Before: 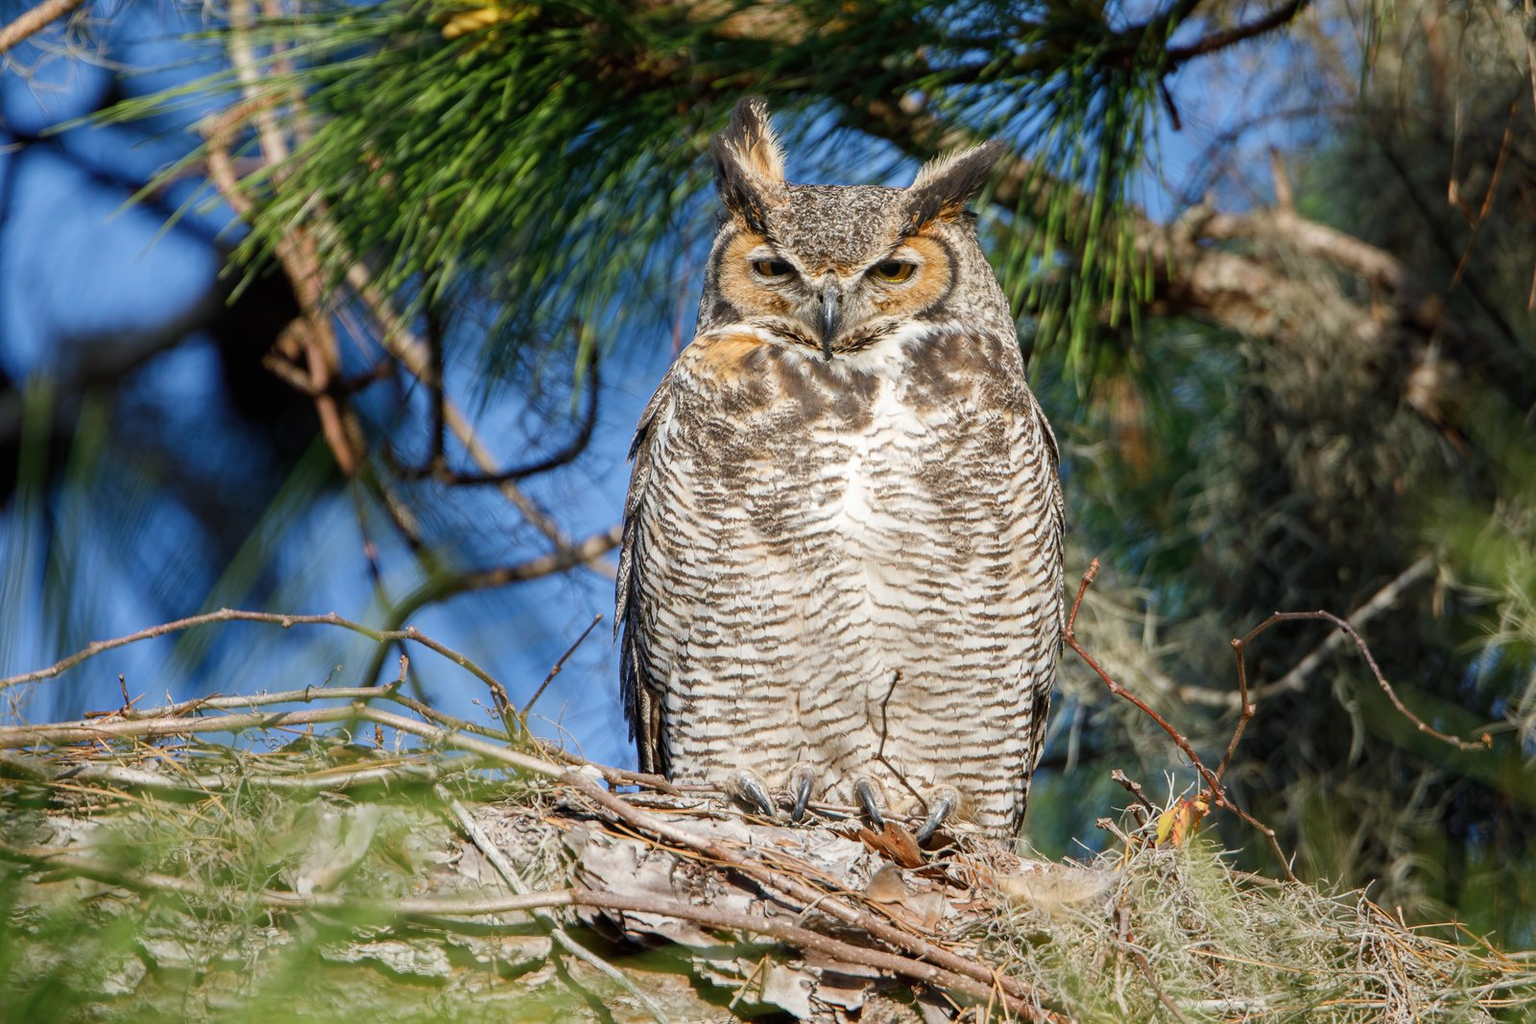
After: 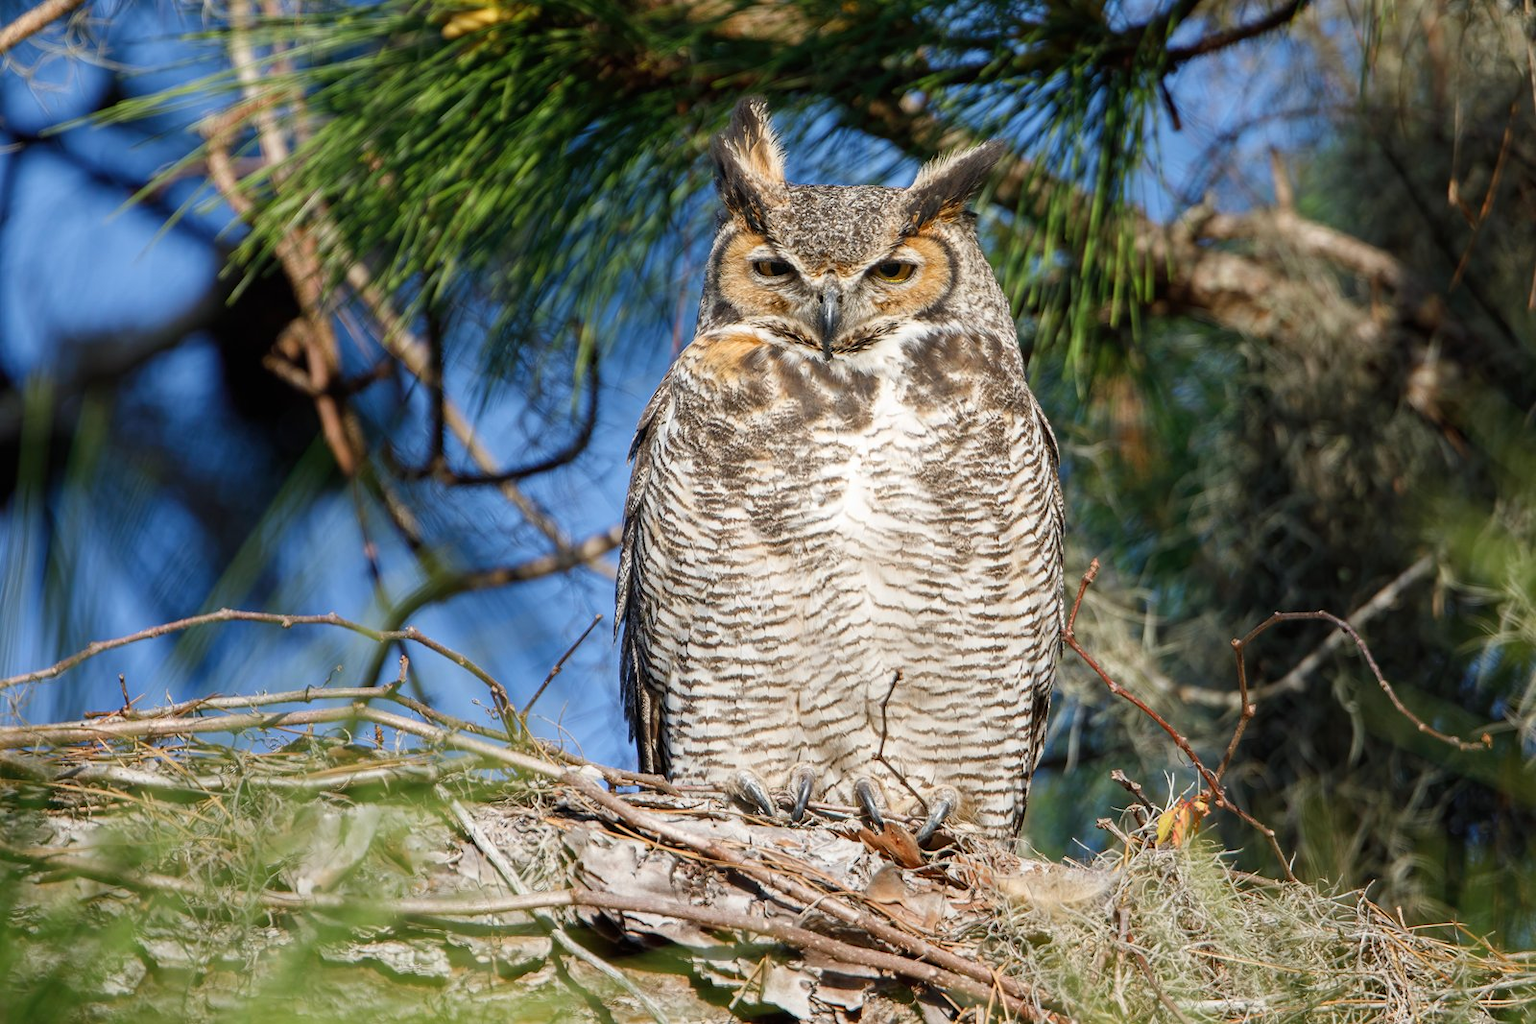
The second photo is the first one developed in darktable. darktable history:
shadows and highlights: shadows 0.559, highlights 39.54
